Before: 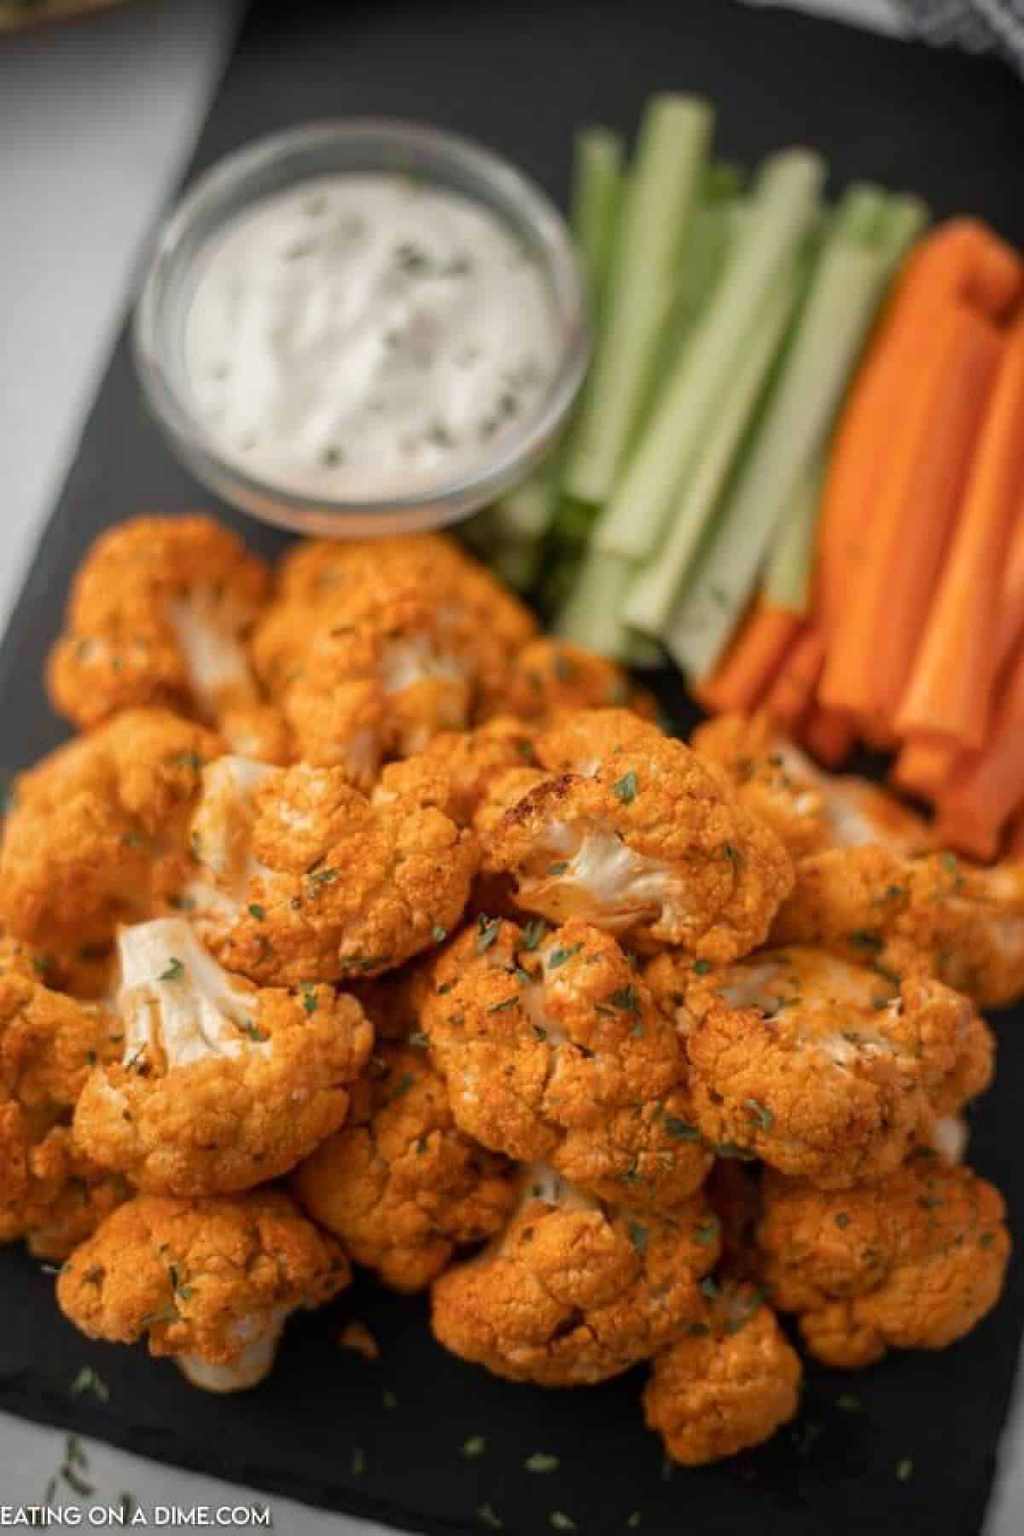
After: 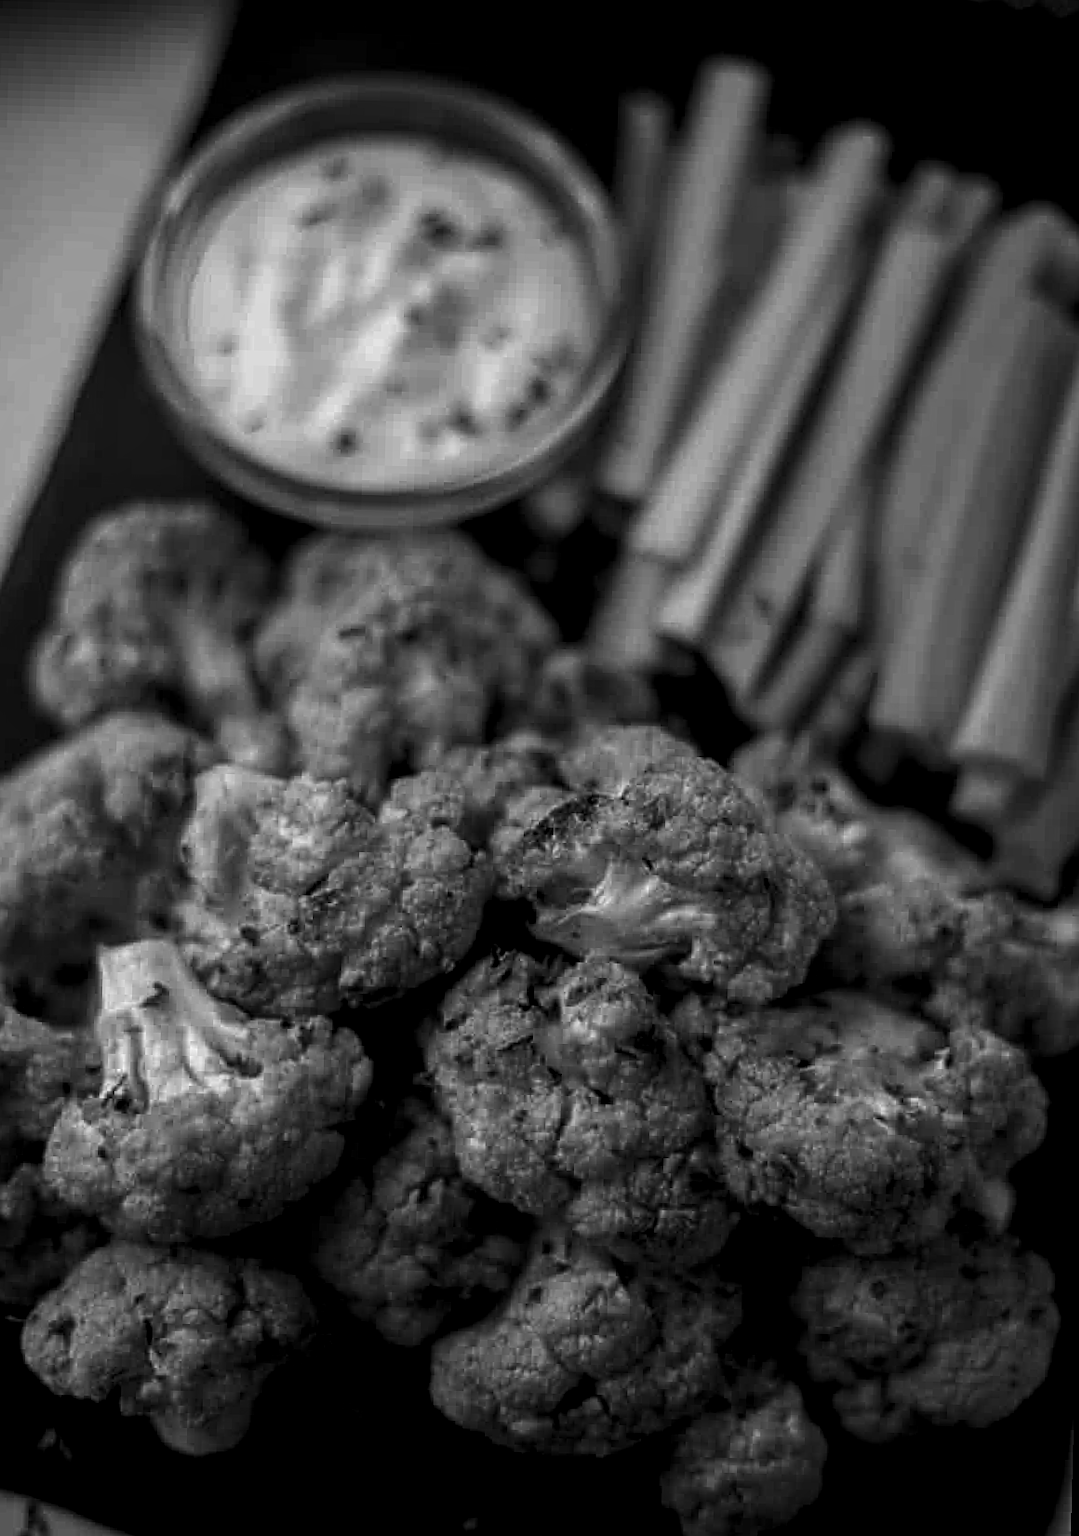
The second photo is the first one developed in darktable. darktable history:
rotate and perspective: rotation 1.57°, crop left 0.018, crop right 0.982, crop top 0.039, crop bottom 0.961
crop and rotate: left 2.536%, right 1.107%, bottom 2.246%
sharpen: on, module defaults
contrast brightness saturation: contrast 0.02, brightness -1, saturation -1
rgb levels: levels [[0.027, 0.429, 0.996], [0, 0.5, 1], [0, 0.5, 1]]
local contrast: on, module defaults
